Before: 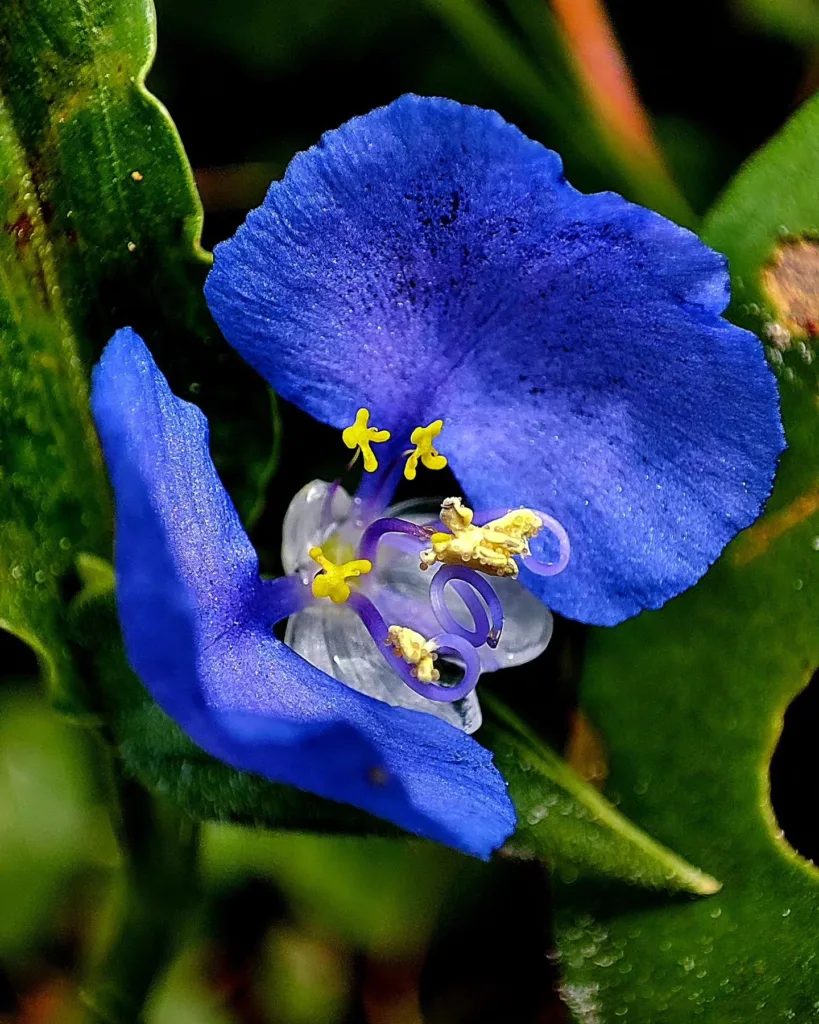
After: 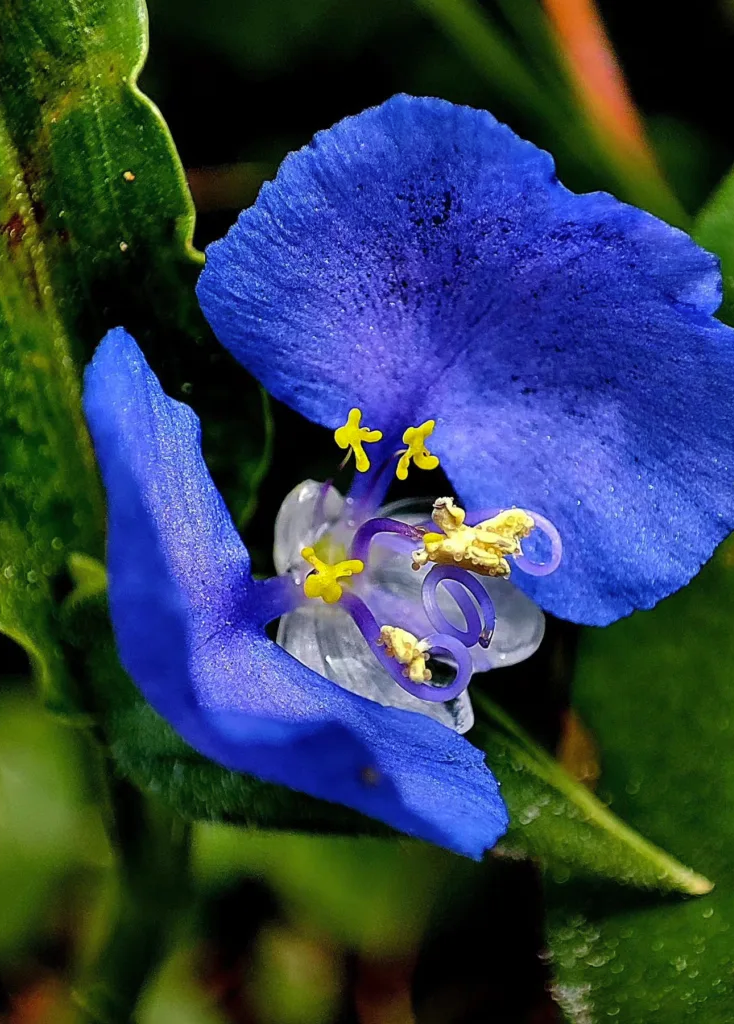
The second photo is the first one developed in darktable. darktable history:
shadows and highlights: shadows 25.66, highlights -23.81
crop and rotate: left 1.097%, right 9.182%
